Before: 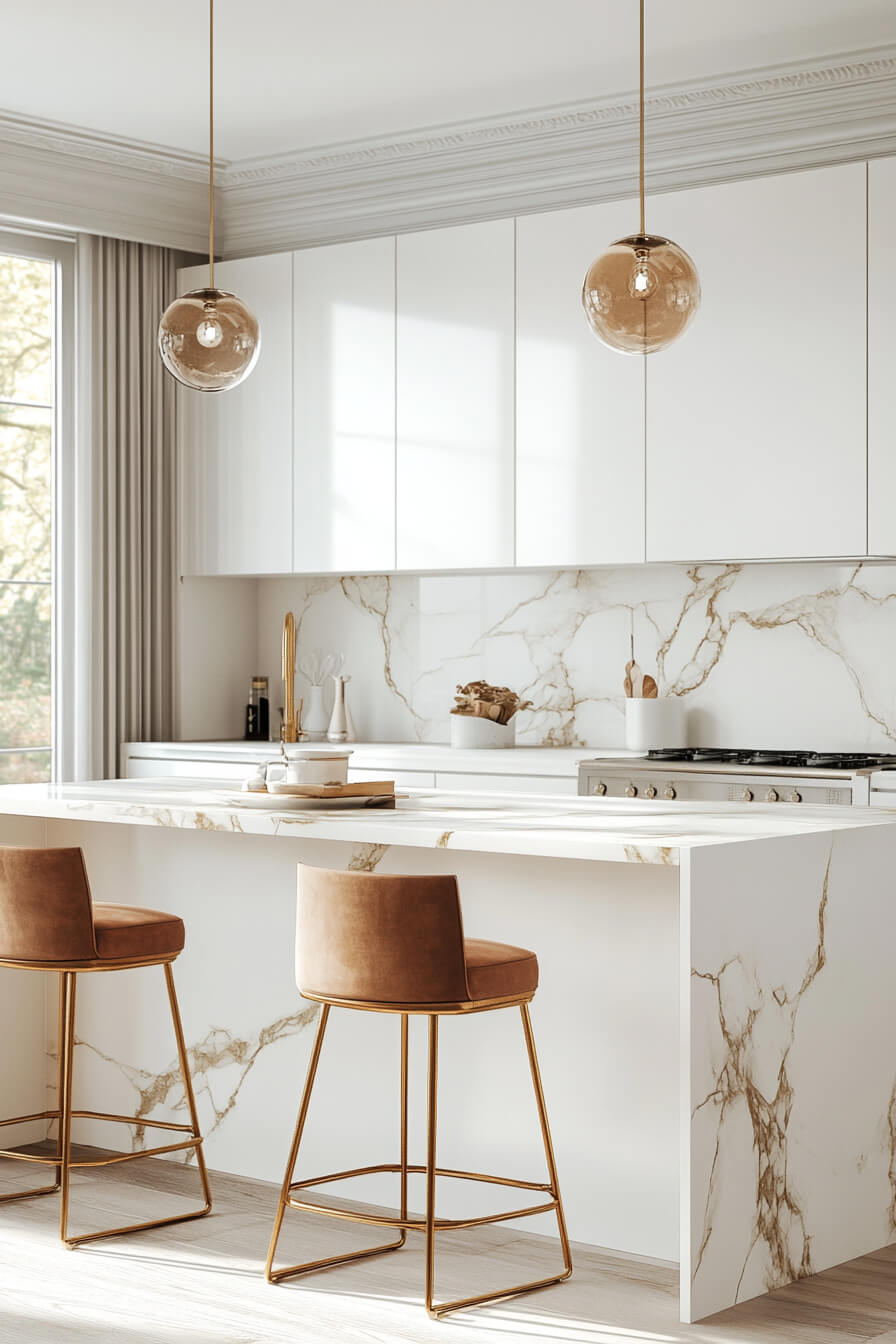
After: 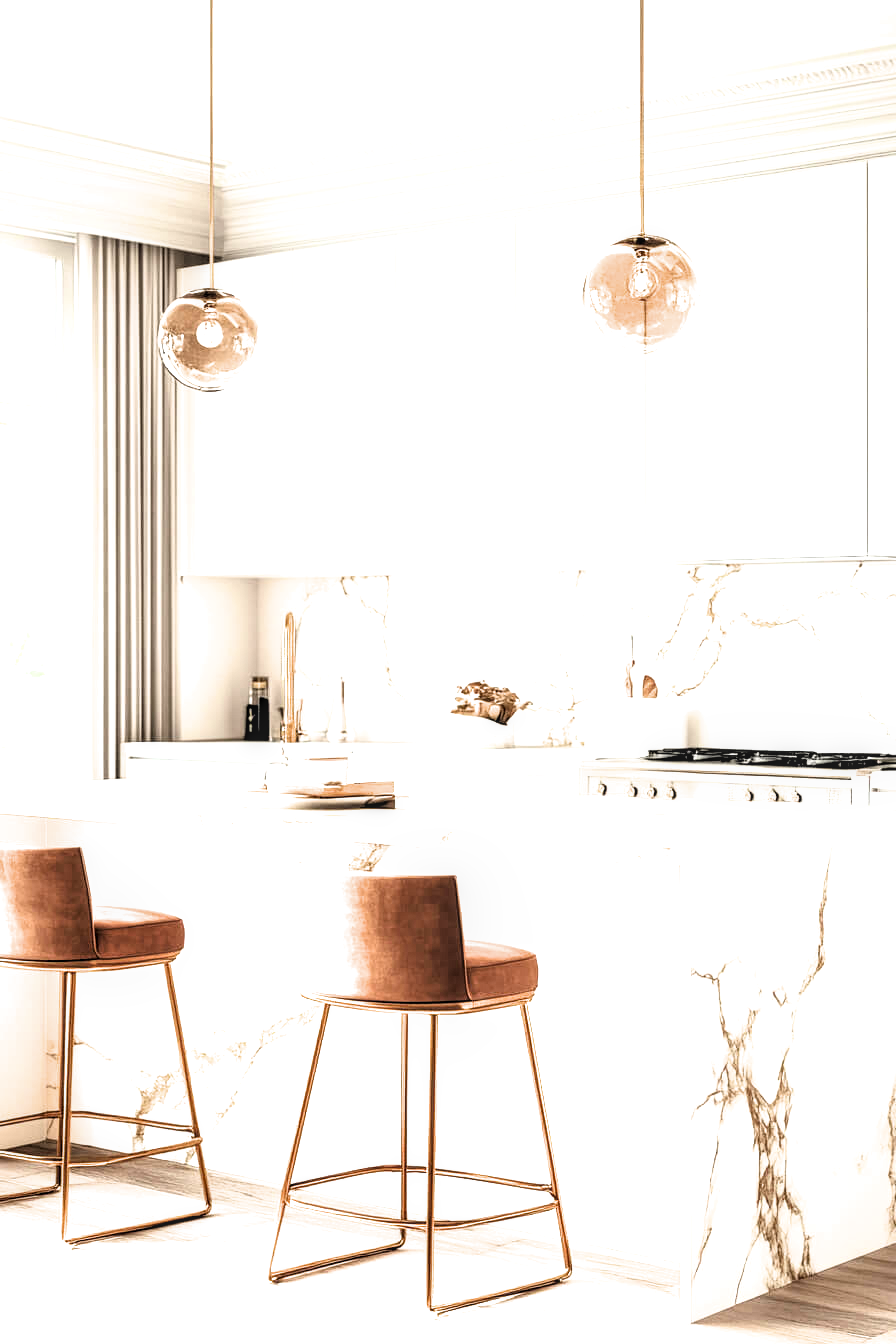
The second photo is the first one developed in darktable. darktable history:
filmic rgb: black relative exposure -3.57 EV, white relative exposure 2.29 EV, hardness 3.41
exposure: black level correction 0, exposure 1.2 EV, compensate highlight preservation false
local contrast: detail 130%
